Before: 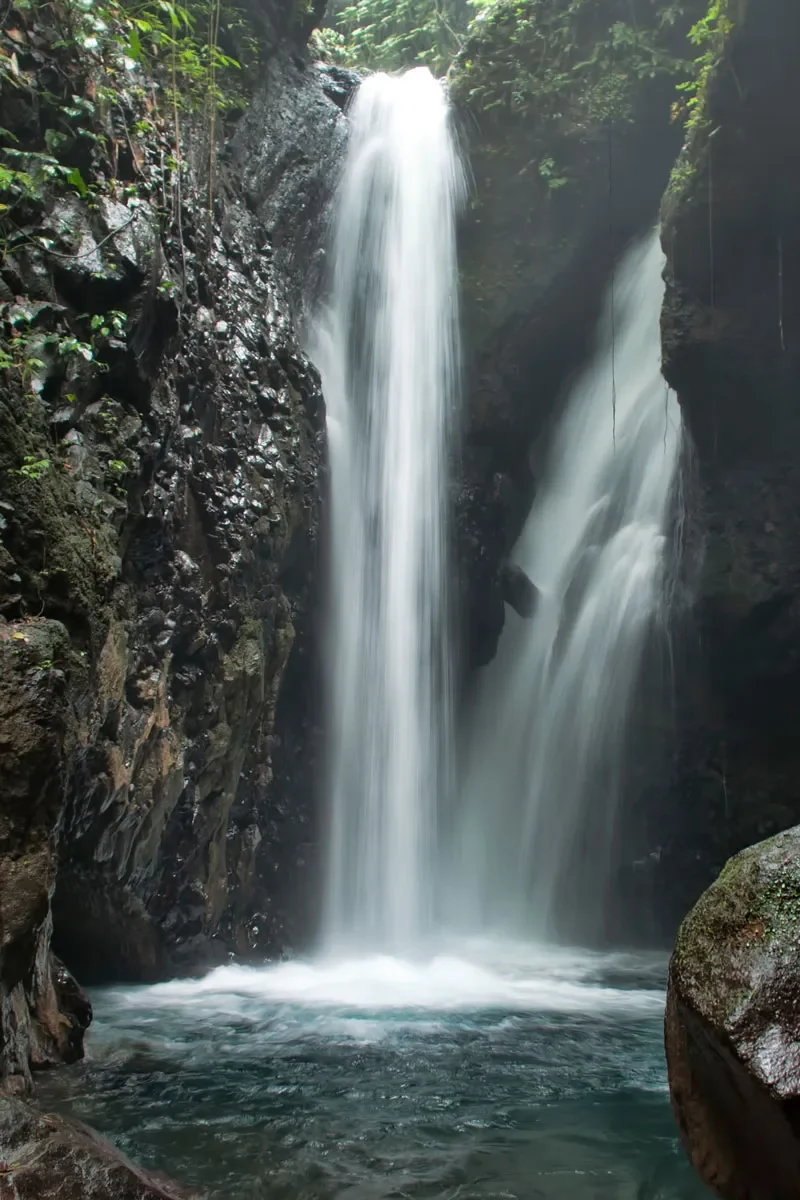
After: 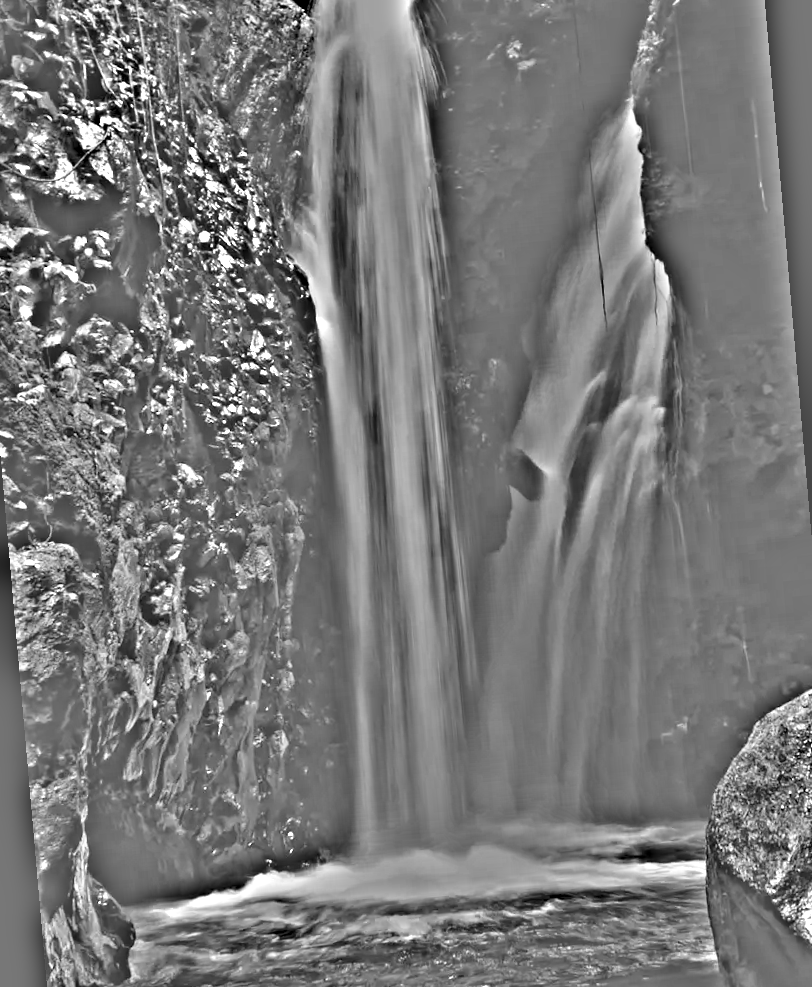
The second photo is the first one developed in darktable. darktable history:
highpass: on, module defaults
tone equalizer: -8 EV -0.001 EV, -7 EV 0.001 EV, -6 EV -0.002 EV, -5 EV -0.003 EV, -4 EV -0.062 EV, -3 EV -0.222 EV, -2 EV -0.267 EV, -1 EV 0.105 EV, +0 EV 0.303 EV
monochrome: size 3.1
rotate and perspective: rotation -5°, crop left 0.05, crop right 0.952, crop top 0.11, crop bottom 0.89
white balance: red 1.004, blue 1.024
